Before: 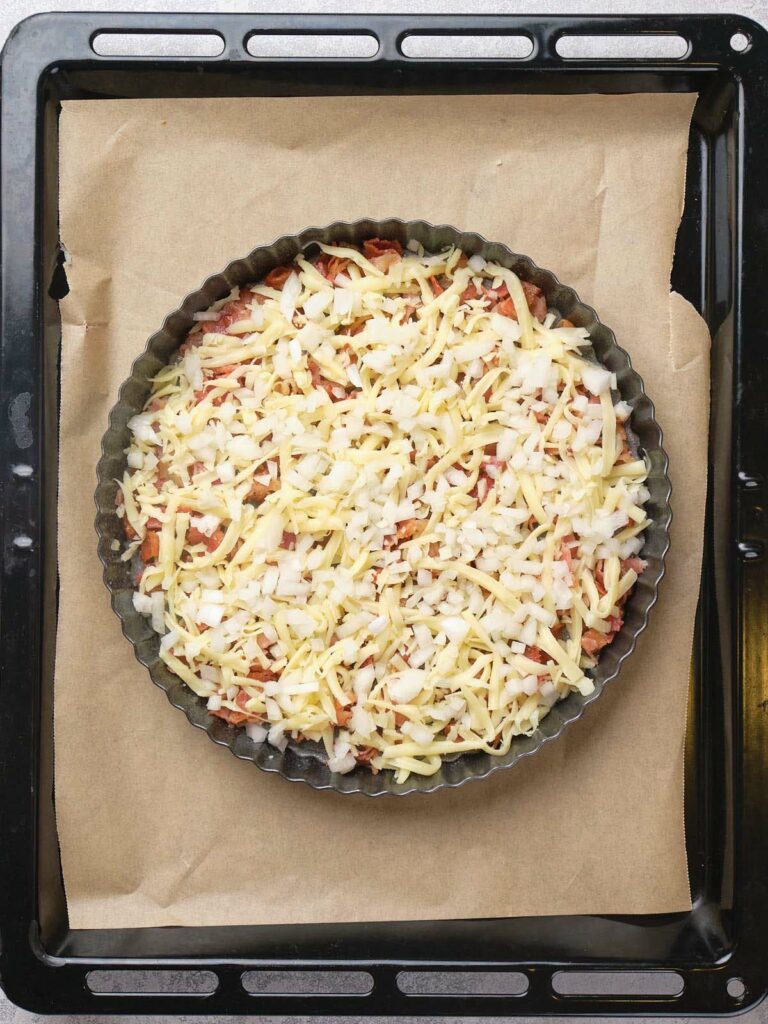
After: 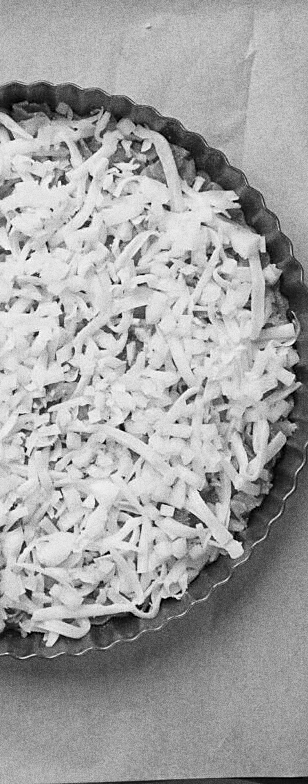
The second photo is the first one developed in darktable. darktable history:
color correction: highlights a* 17.94, highlights b* 35.39, shadows a* 1.48, shadows b* 6.42, saturation 1.01
grain: coarseness 0.09 ISO, strength 40%
sharpen: on, module defaults
crop: left 45.721%, top 13.393%, right 14.118%, bottom 10.01%
monochrome: a -74.22, b 78.2
